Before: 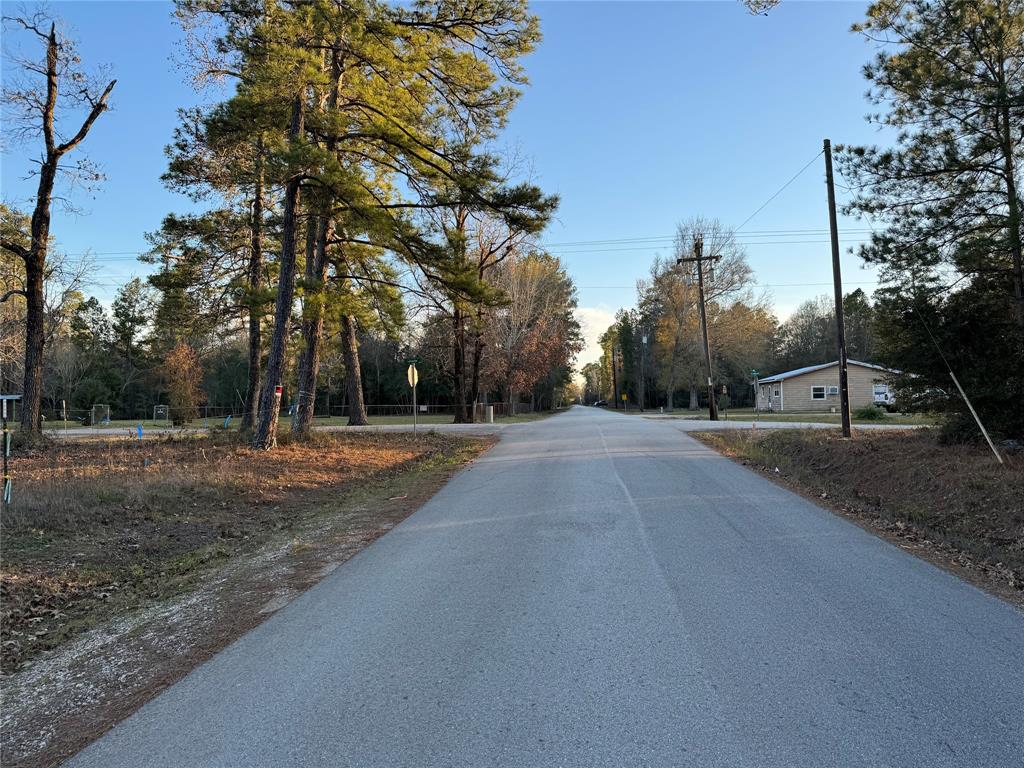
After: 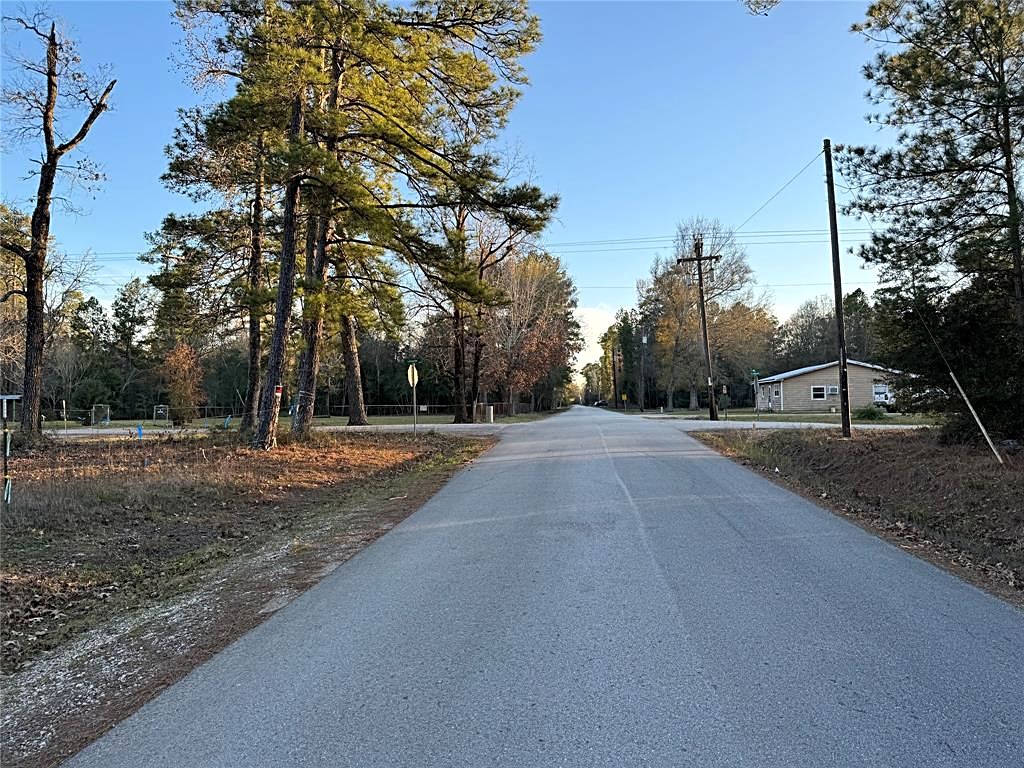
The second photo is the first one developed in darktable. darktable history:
exposure: exposure 0.129 EV, compensate exposure bias true, compensate highlight preservation false
sharpen: on, module defaults
